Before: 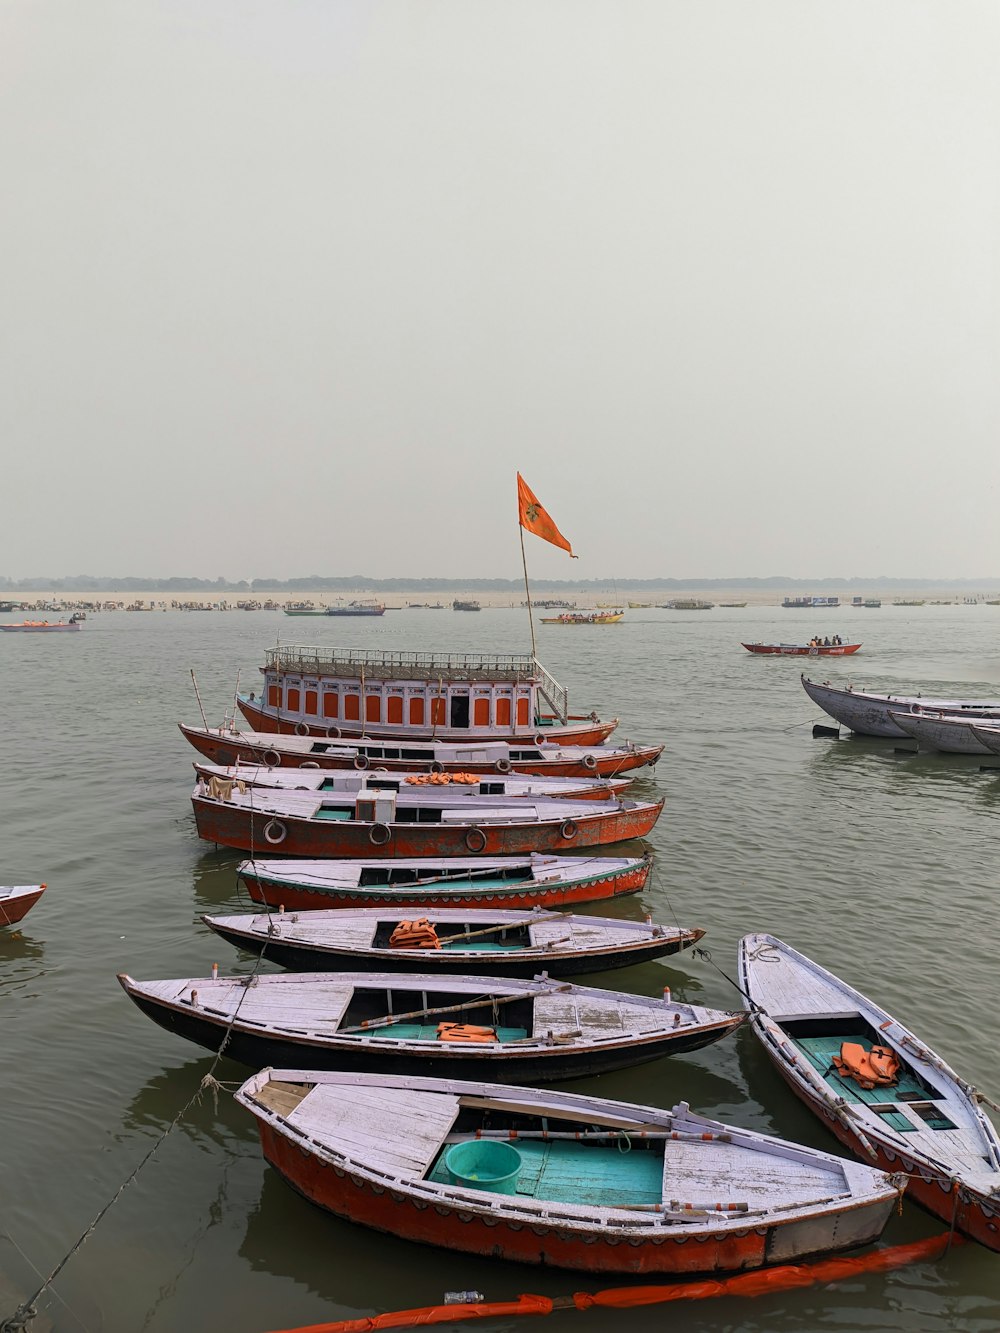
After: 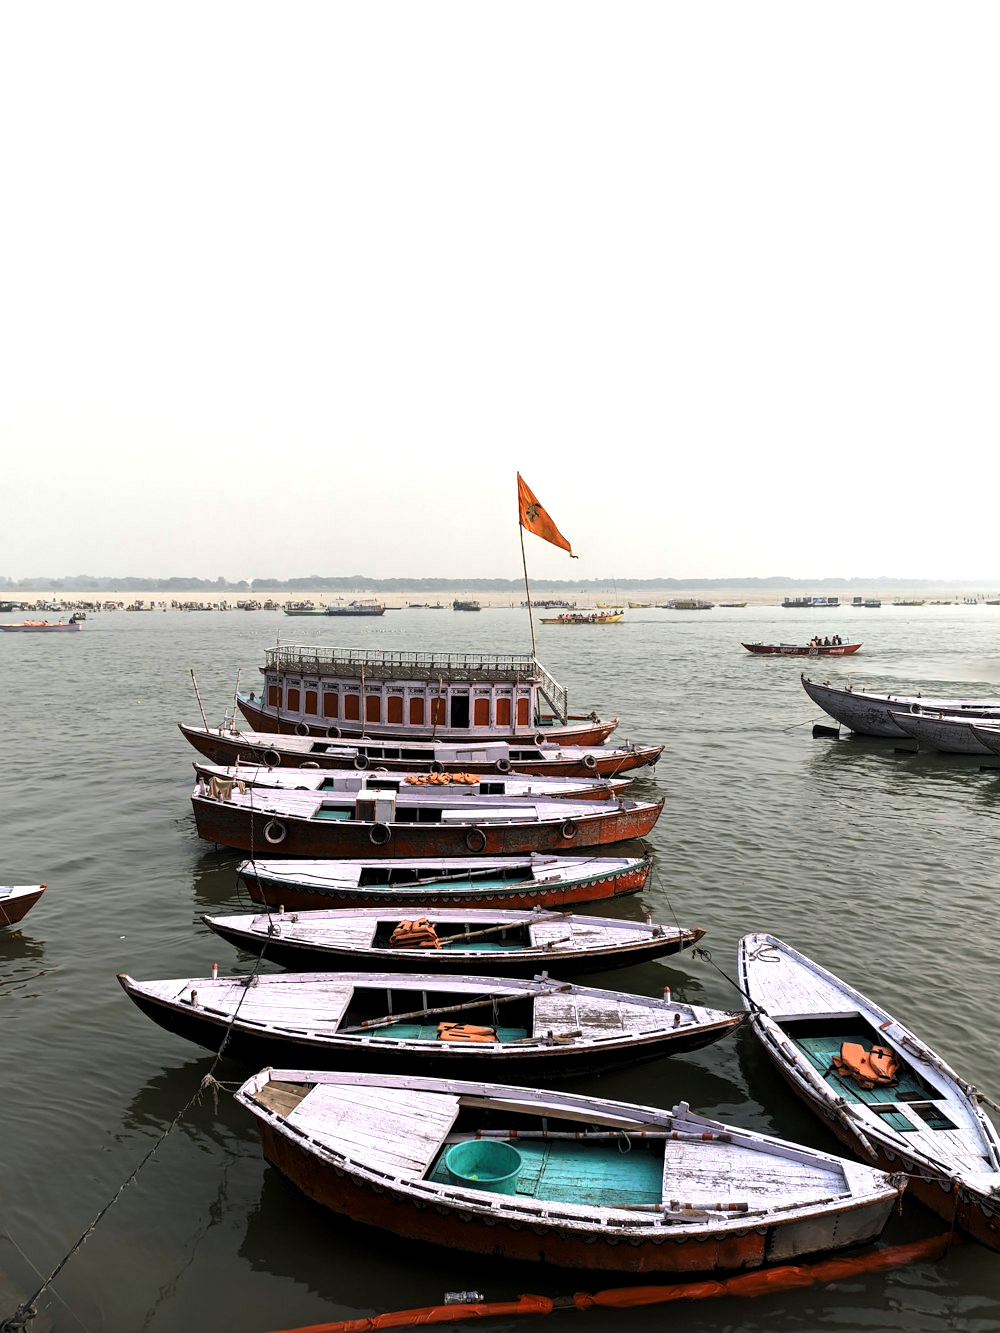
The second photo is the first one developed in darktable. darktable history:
levels: levels [0.044, 0.475, 0.791]
